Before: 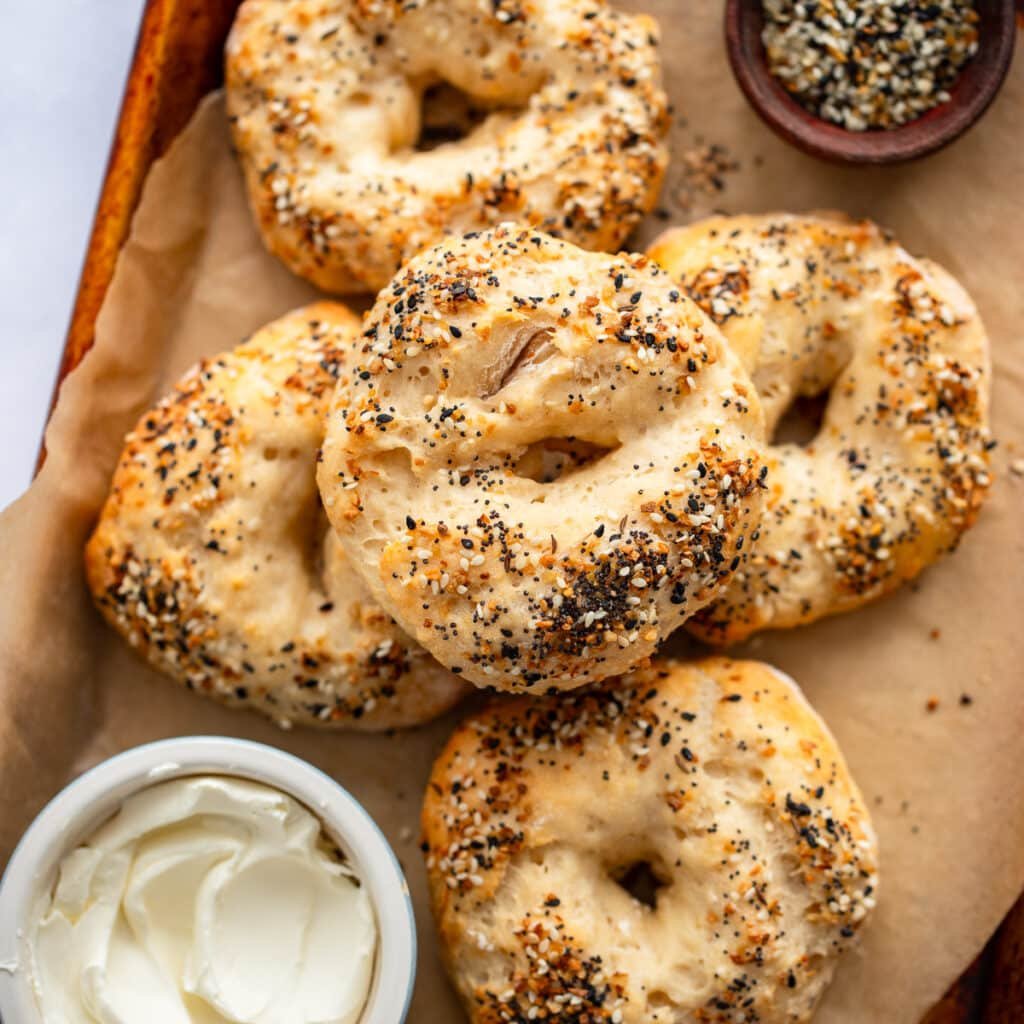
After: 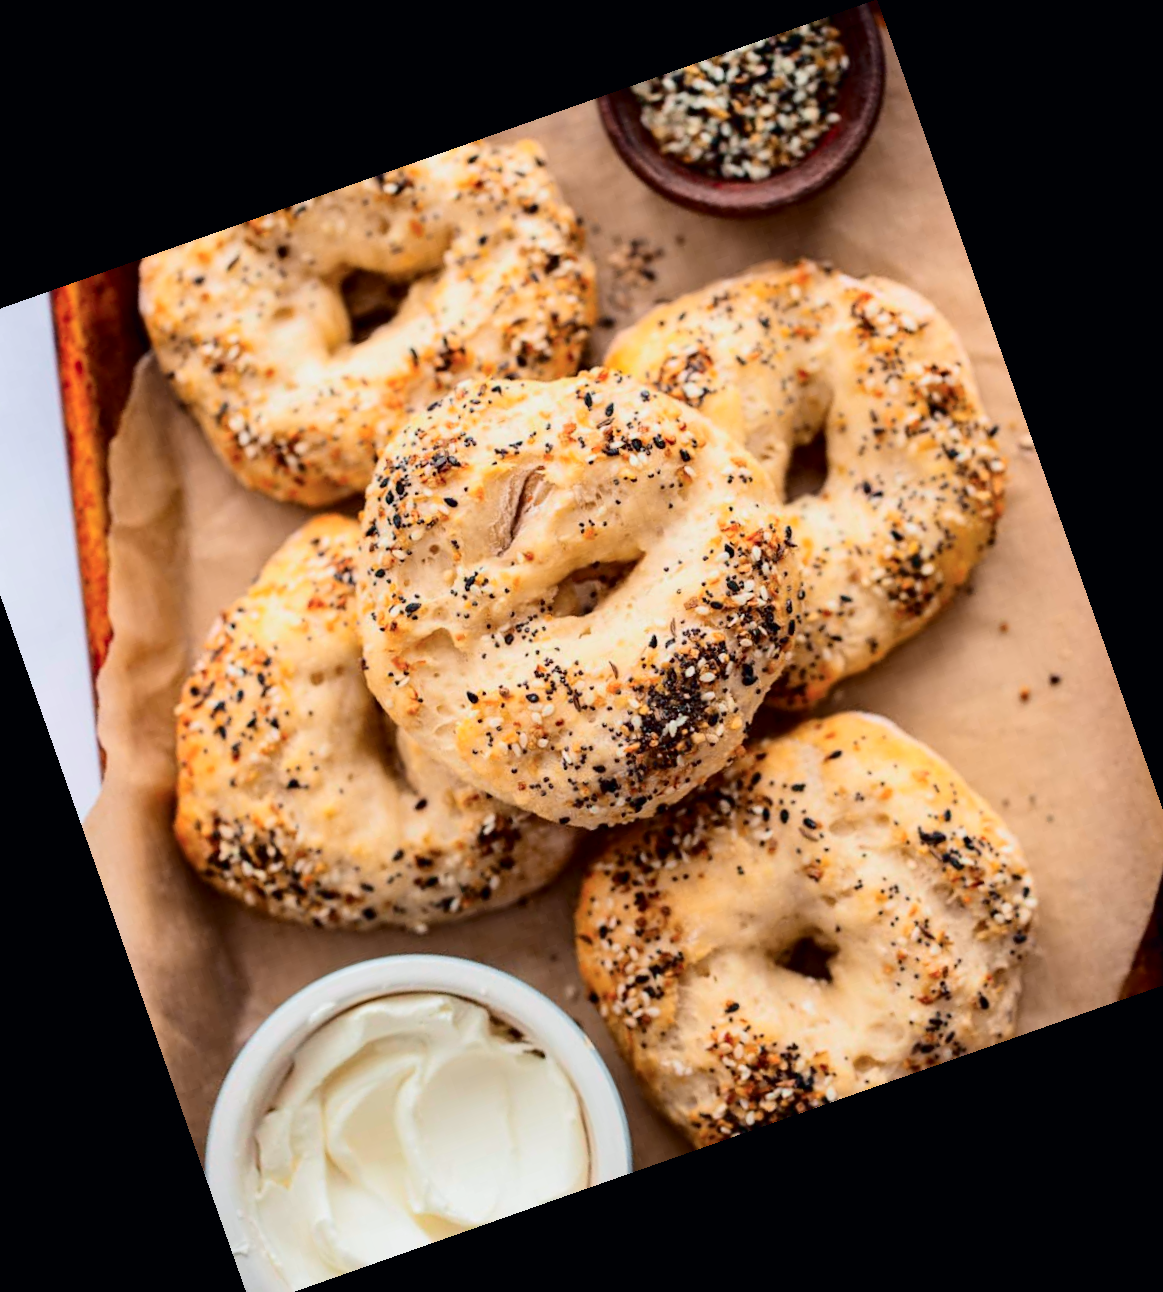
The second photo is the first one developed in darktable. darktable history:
tone curve: curves: ch0 [(0, 0) (0.049, 0.01) (0.154, 0.081) (0.491, 0.519) (0.748, 0.765) (1, 0.919)]; ch1 [(0, 0) (0.172, 0.123) (0.317, 0.272) (0.391, 0.424) (0.499, 0.497) (0.531, 0.541) (0.615, 0.608) (0.741, 0.783) (1, 1)]; ch2 [(0, 0) (0.411, 0.424) (0.483, 0.478) (0.546, 0.532) (0.652, 0.633) (1, 1)], color space Lab, independent channels, preserve colors none
exposure: exposure 0.236 EV, compensate highlight preservation false
crop and rotate: angle 19.43°, left 6.812%, right 4.125%, bottom 1.087%
